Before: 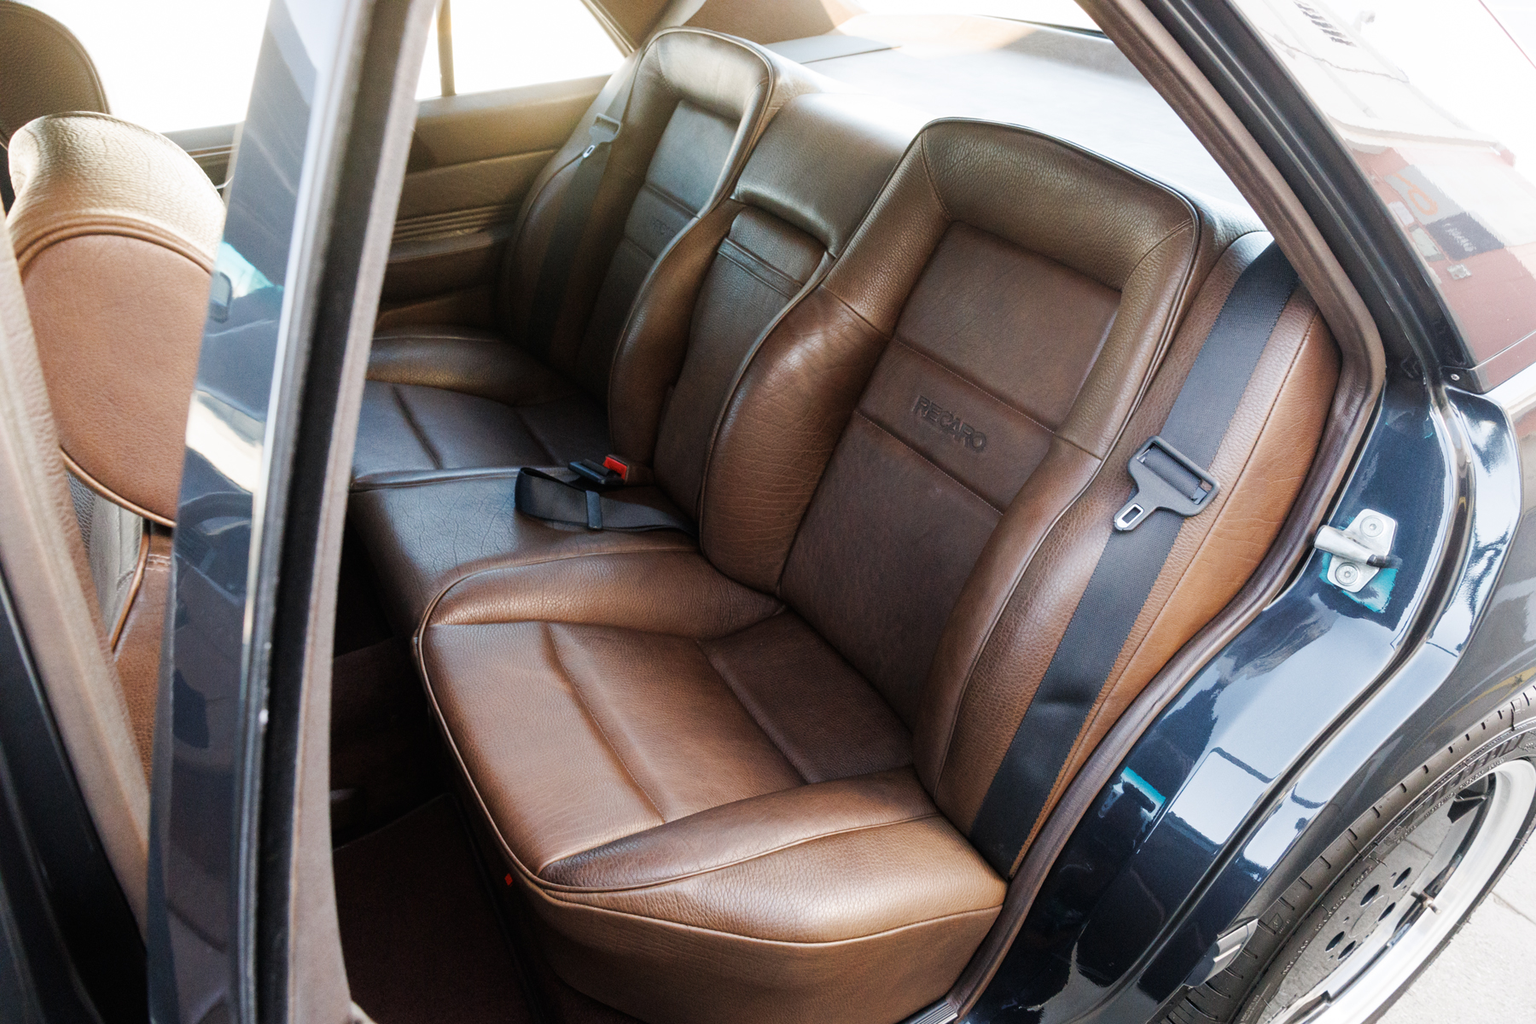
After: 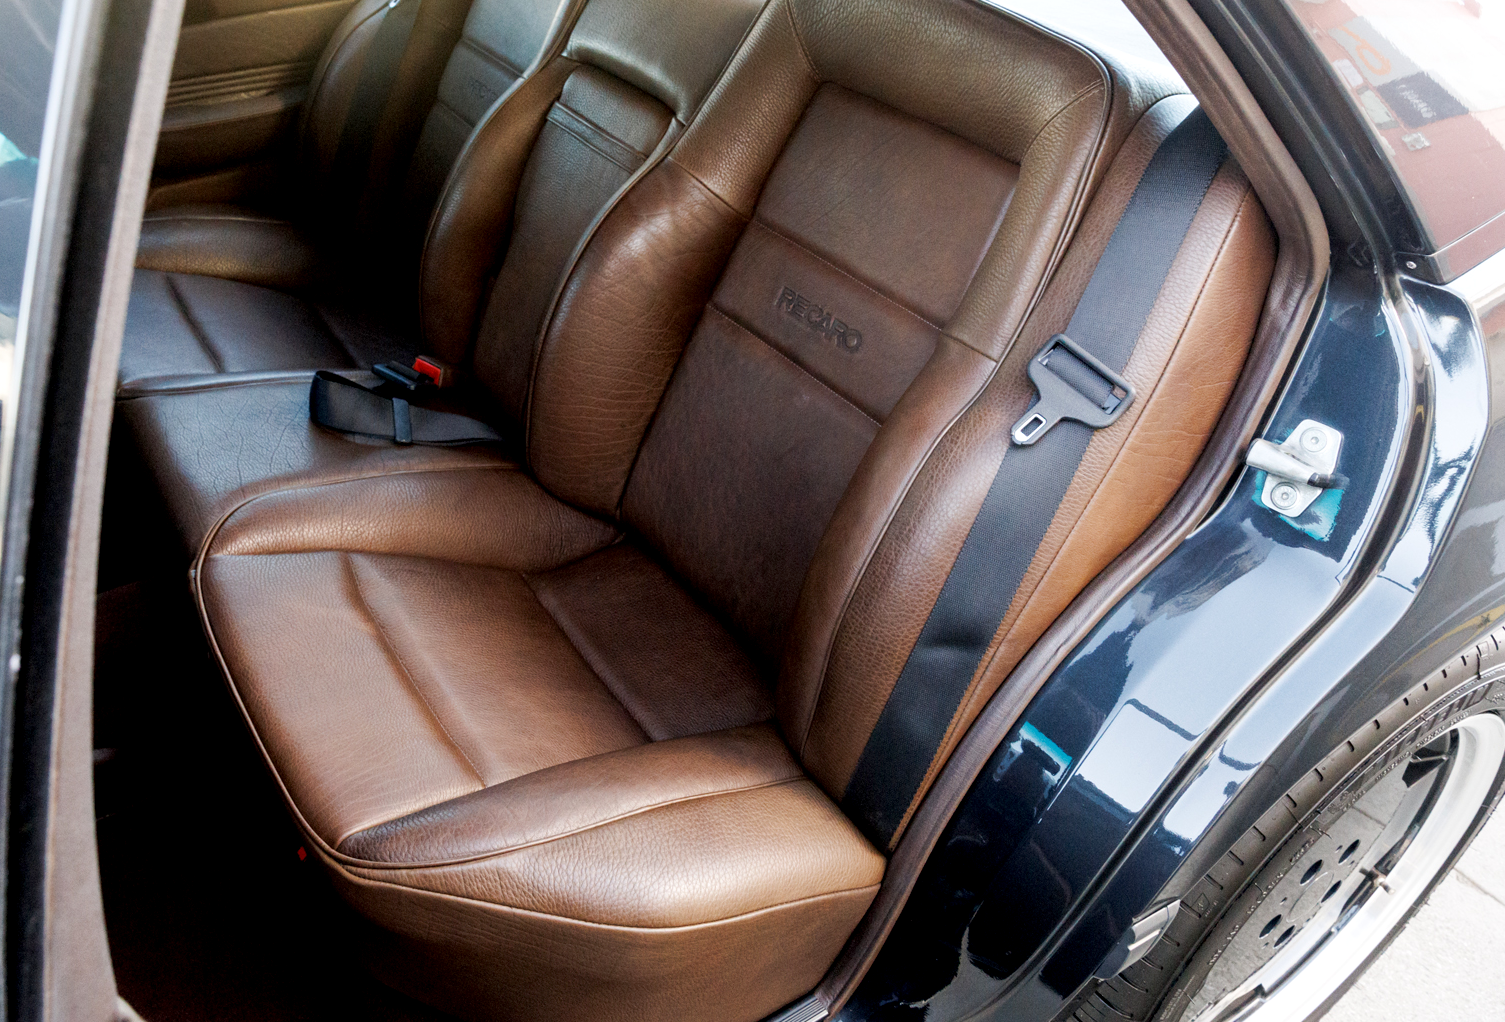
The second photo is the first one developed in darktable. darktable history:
exposure: black level correction 0.007, exposure 0.097 EV, compensate highlight preservation false
crop: left 16.355%, top 14.756%
